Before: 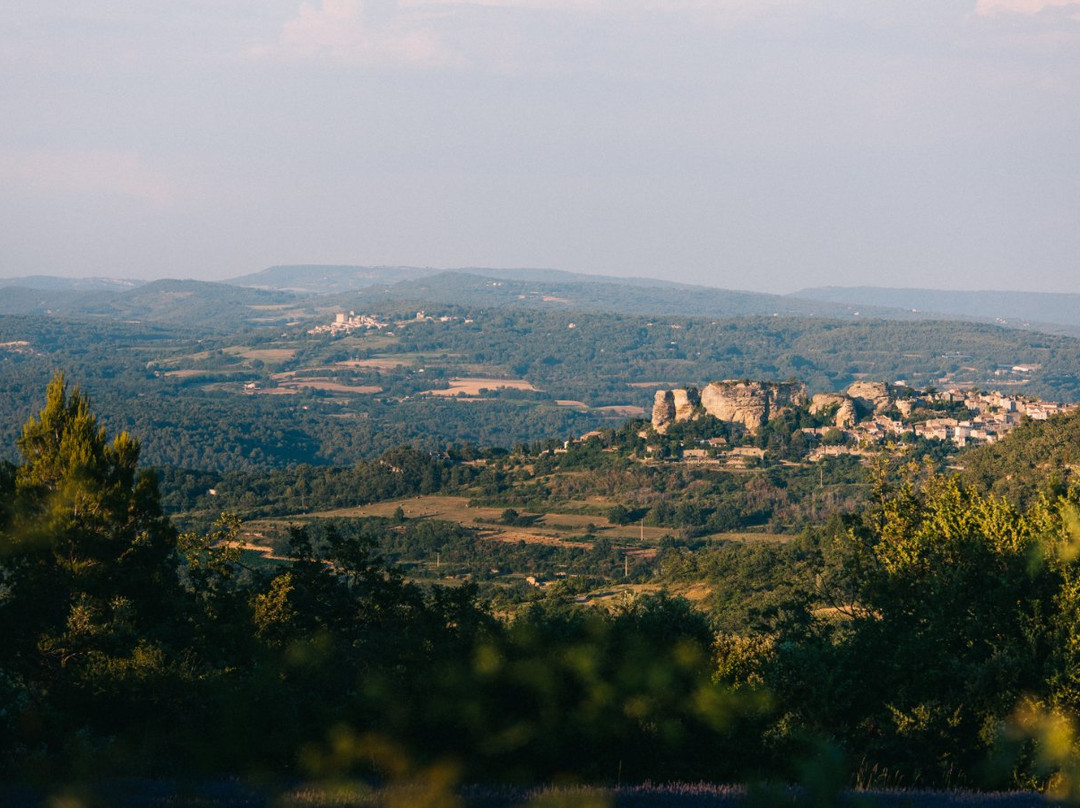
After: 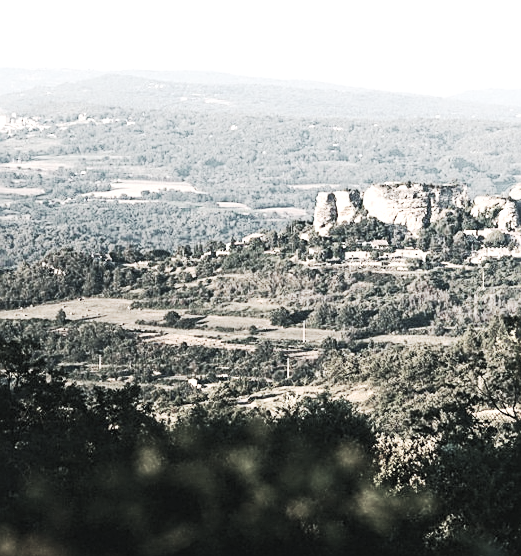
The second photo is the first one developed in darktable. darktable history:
exposure: black level correction 0, exposure 0.95 EV, compensate highlight preservation false
crop: left 31.343%, top 24.553%, right 20.398%, bottom 6.616%
contrast brightness saturation: contrast 0.239, brightness 0.249, saturation 0.379
color balance rgb: perceptual saturation grading › global saturation 25.033%, perceptual saturation grading › highlights -50.491%, perceptual saturation grading › shadows 31.049%, perceptual brilliance grading › highlights 2.536%
tone curve: curves: ch0 [(0, 0) (0.003, 0.023) (0.011, 0.024) (0.025, 0.026) (0.044, 0.035) (0.069, 0.05) (0.1, 0.071) (0.136, 0.098) (0.177, 0.135) (0.224, 0.172) (0.277, 0.227) (0.335, 0.296) (0.399, 0.372) (0.468, 0.462) (0.543, 0.58) (0.623, 0.697) (0.709, 0.789) (0.801, 0.86) (0.898, 0.918) (1, 1)], preserve colors none
sharpen: on, module defaults
color correction: highlights b* 0.031, saturation 0.157
